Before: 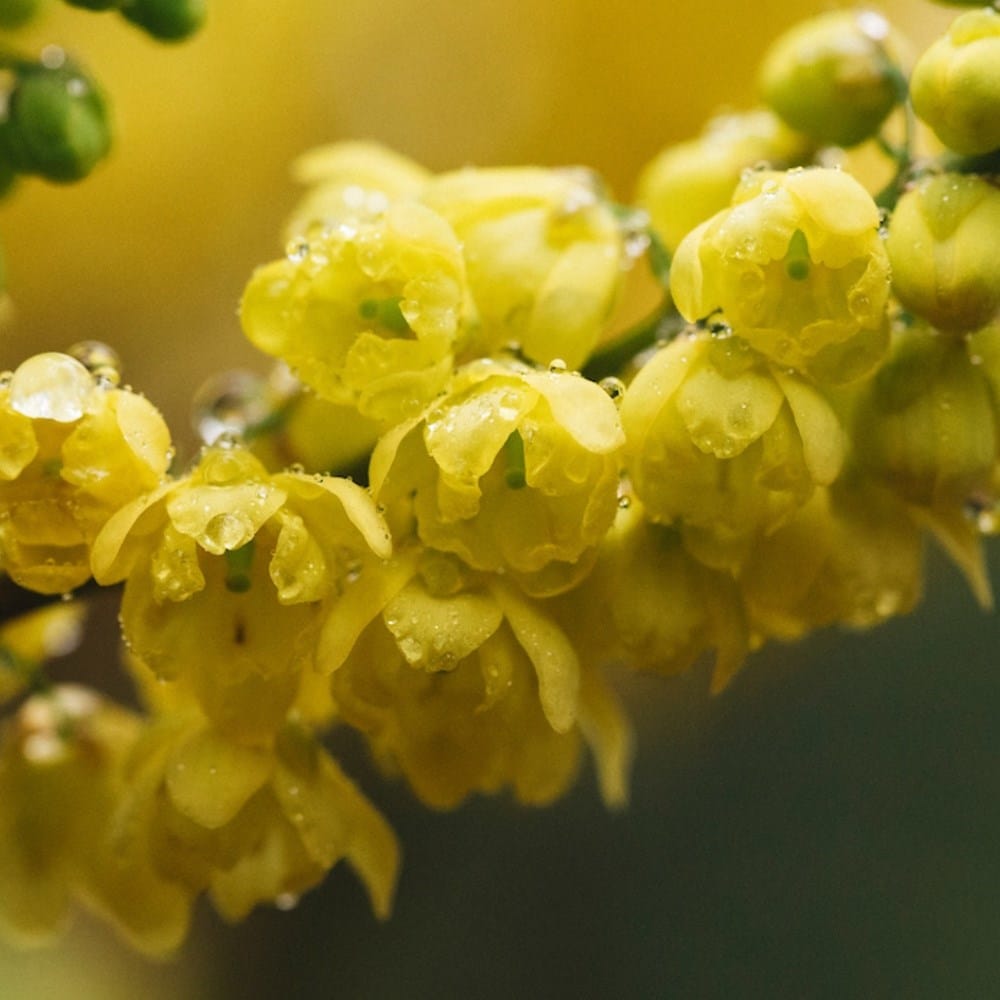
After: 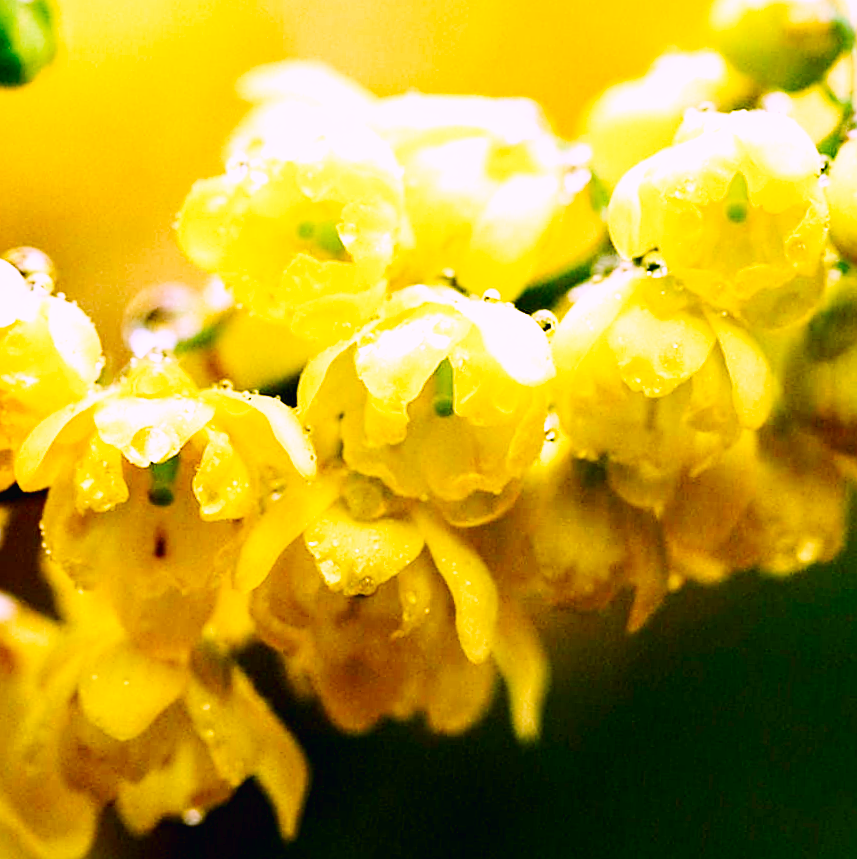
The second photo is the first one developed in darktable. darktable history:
color correction: highlights a* 15.1, highlights b* -25.13
crop and rotate: angle -2.97°, left 5.224%, top 5.188%, right 4.672%, bottom 4.534%
sharpen: on, module defaults
exposure: black level correction 0.016, exposure -0.007 EV, compensate exposure bias true, compensate highlight preservation false
color calibration: x 0.372, y 0.387, temperature 4284.9 K
base curve: curves: ch0 [(0, 0.003) (0.001, 0.002) (0.006, 0.004) (0.02, 0.022) (0.048, 0.086) (0.094, 0.234) (0.162, 0.431) (0.258, 0.629) (0.385, 0.8) (0.548, 0.918) (0.751, 0.988) (1, 1)], preserve colors none
contrast brightness saturation: contrast 0.168, saturation 0.314
